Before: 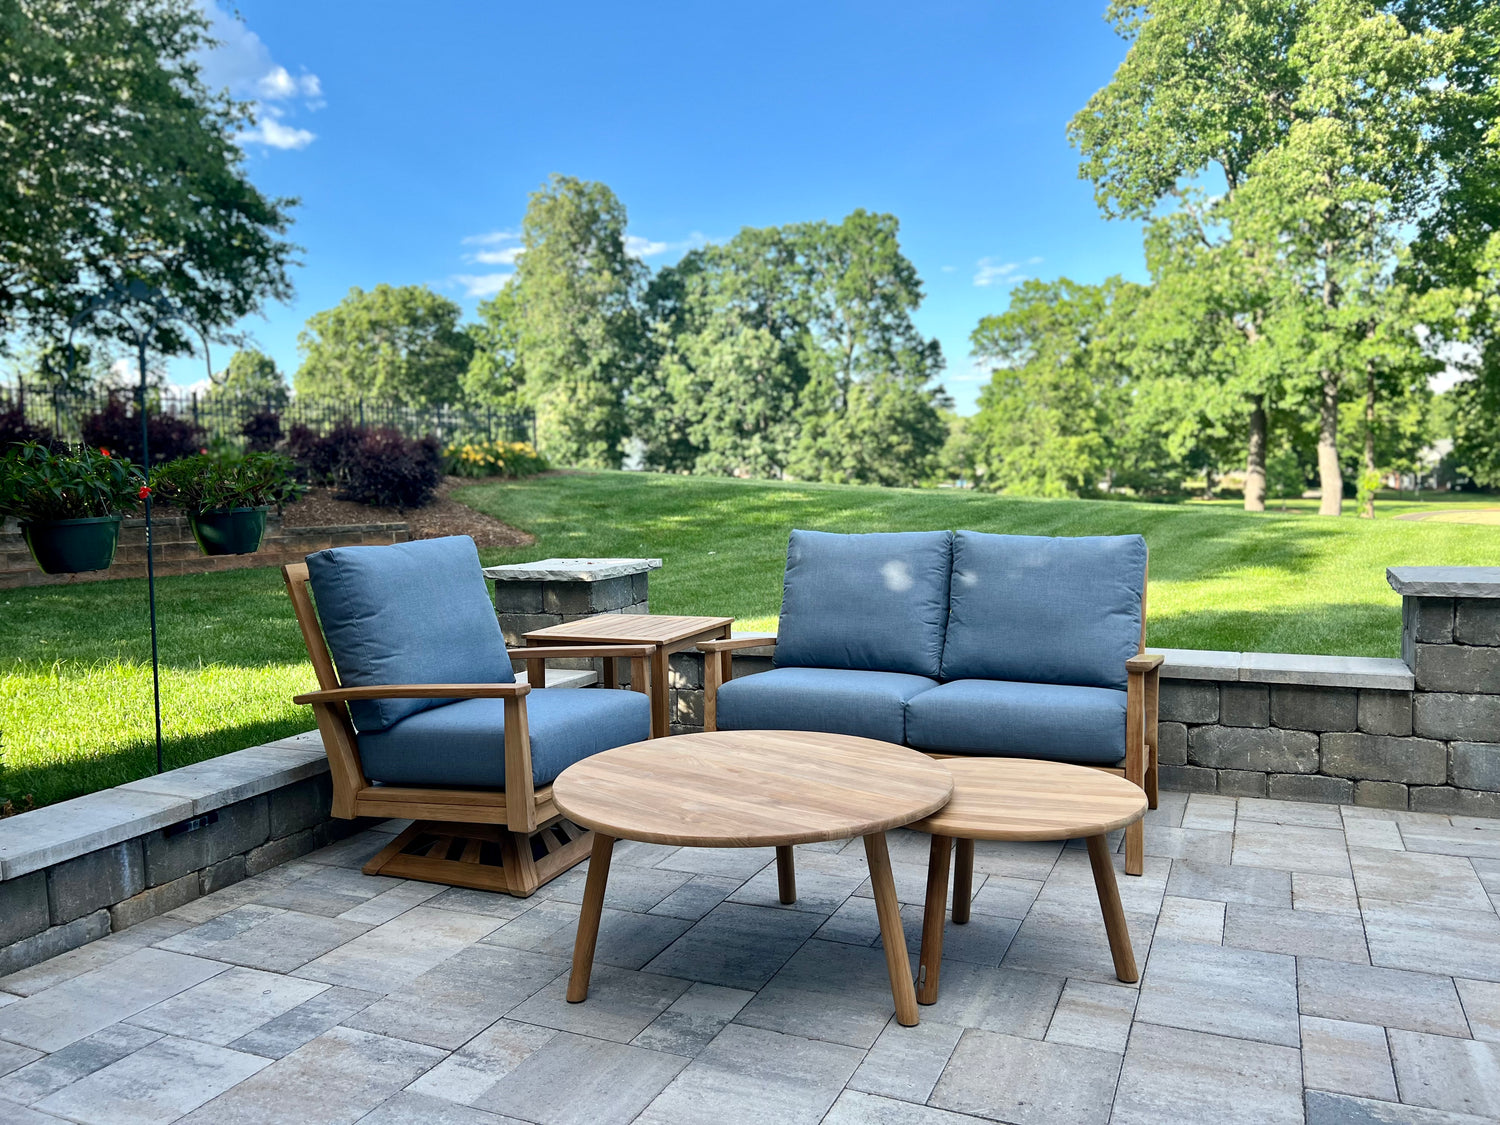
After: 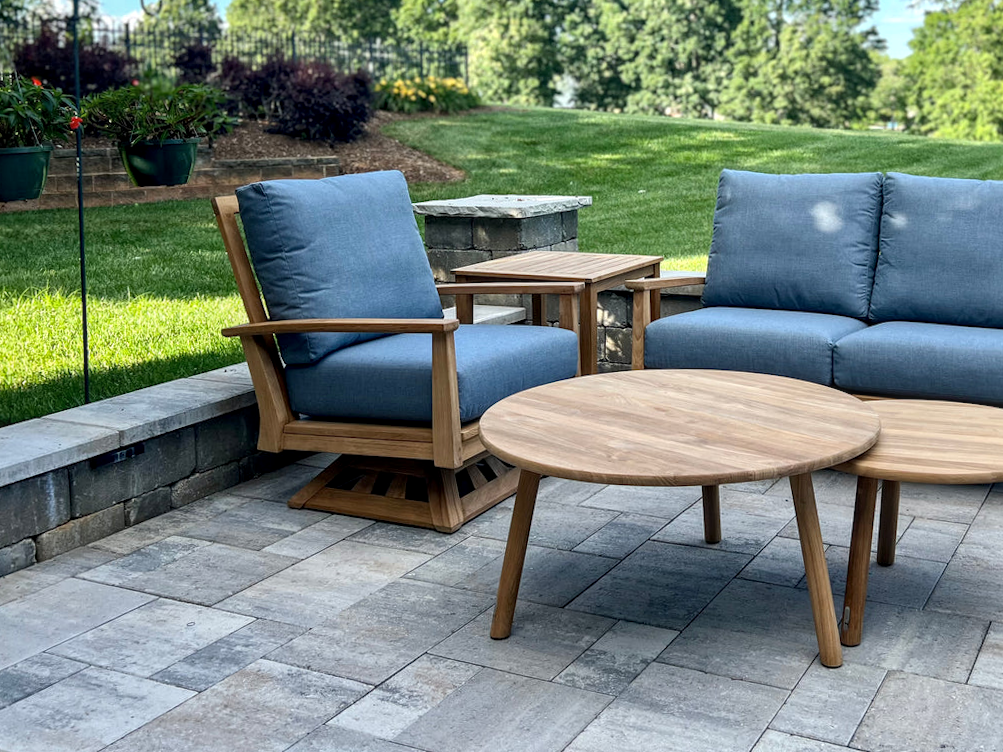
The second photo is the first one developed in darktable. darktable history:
local contrast: on, module defaults
crop and rotate: angle -0.82°, left 3.85%, top 31.828%, right 27.992%
